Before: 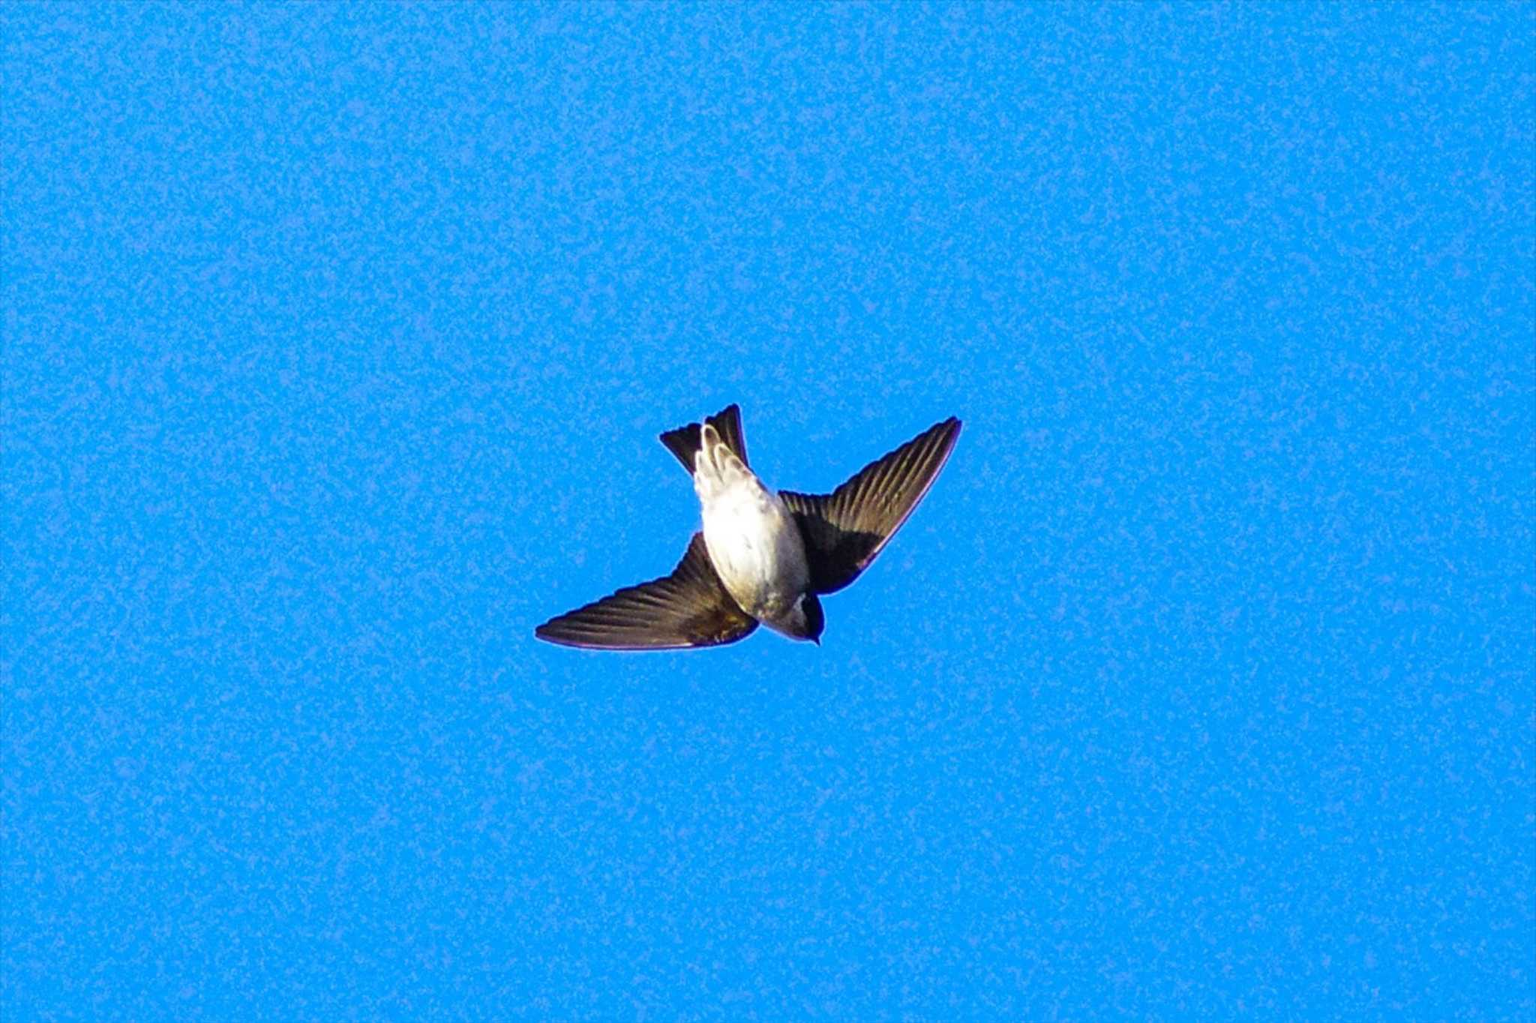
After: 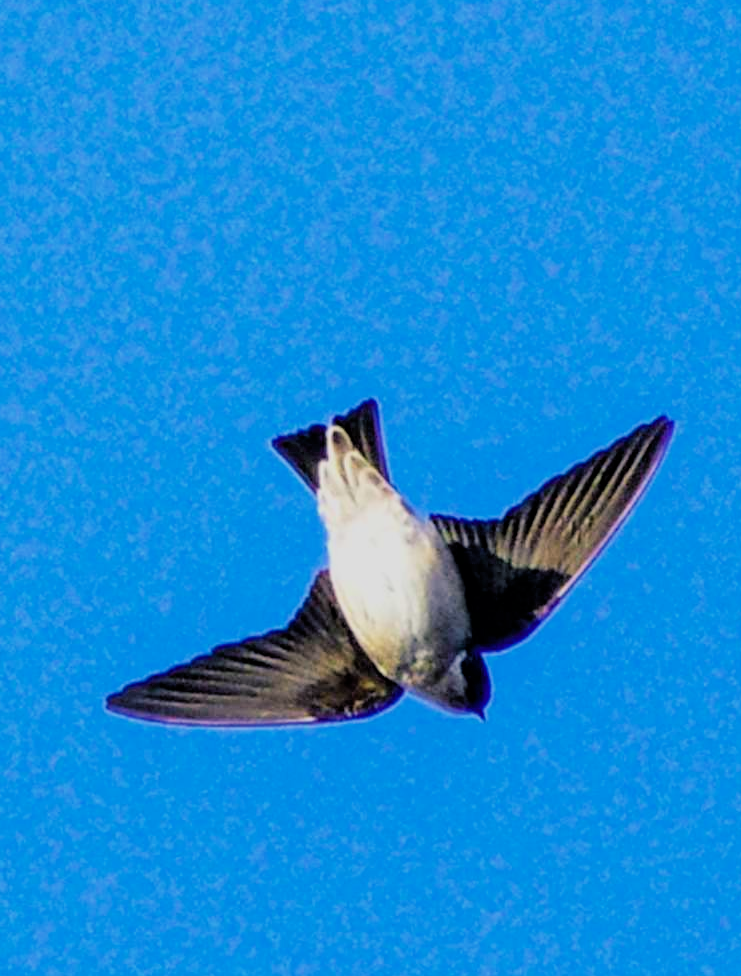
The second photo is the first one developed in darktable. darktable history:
color balance rgb: shadows lift › chroma 7.287%, shadows lift › hue 244.07°, power › luminance 1.523%, perceptual saturation grading › global saturation 0.715%
crop and rotate: left 29.688%, top 10.31%, right 34.123%, bottom 18.133%
exposure: exposure 0.295 EV, compensate highlight preservation false
filmic rgb: black relative exposure -4.34 EV, white relative exposure 4.56 EV, threshold 3.01 EV, hardness 2.4, contrast 1.052, color science v6 (2022), enable highlight reconstruction true
